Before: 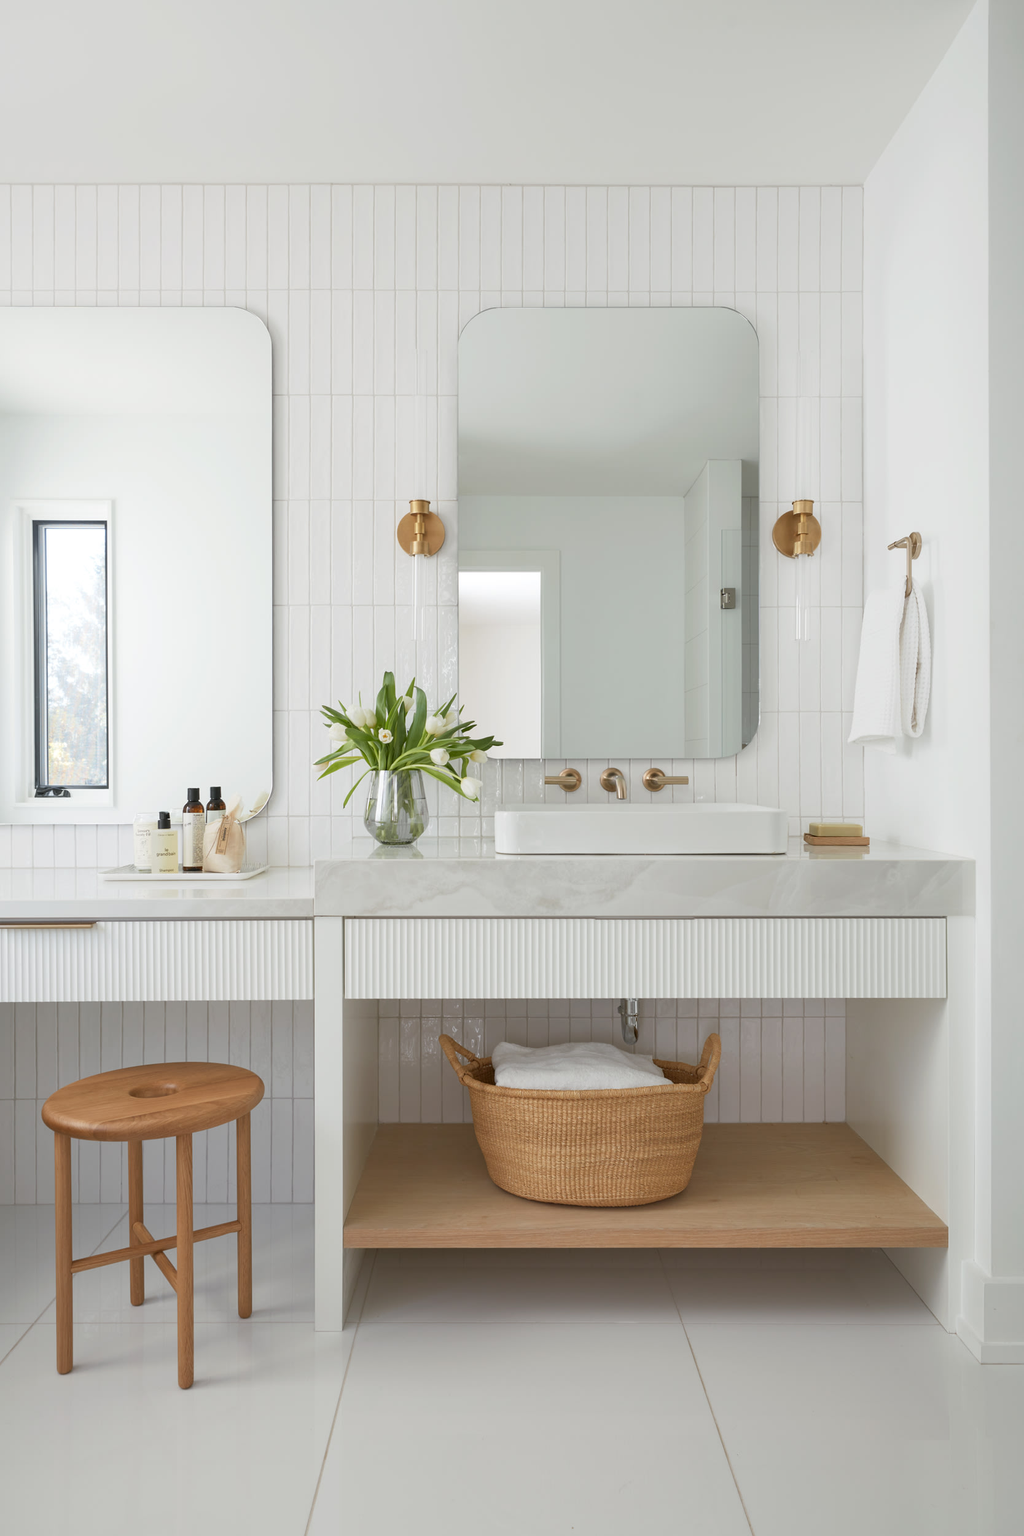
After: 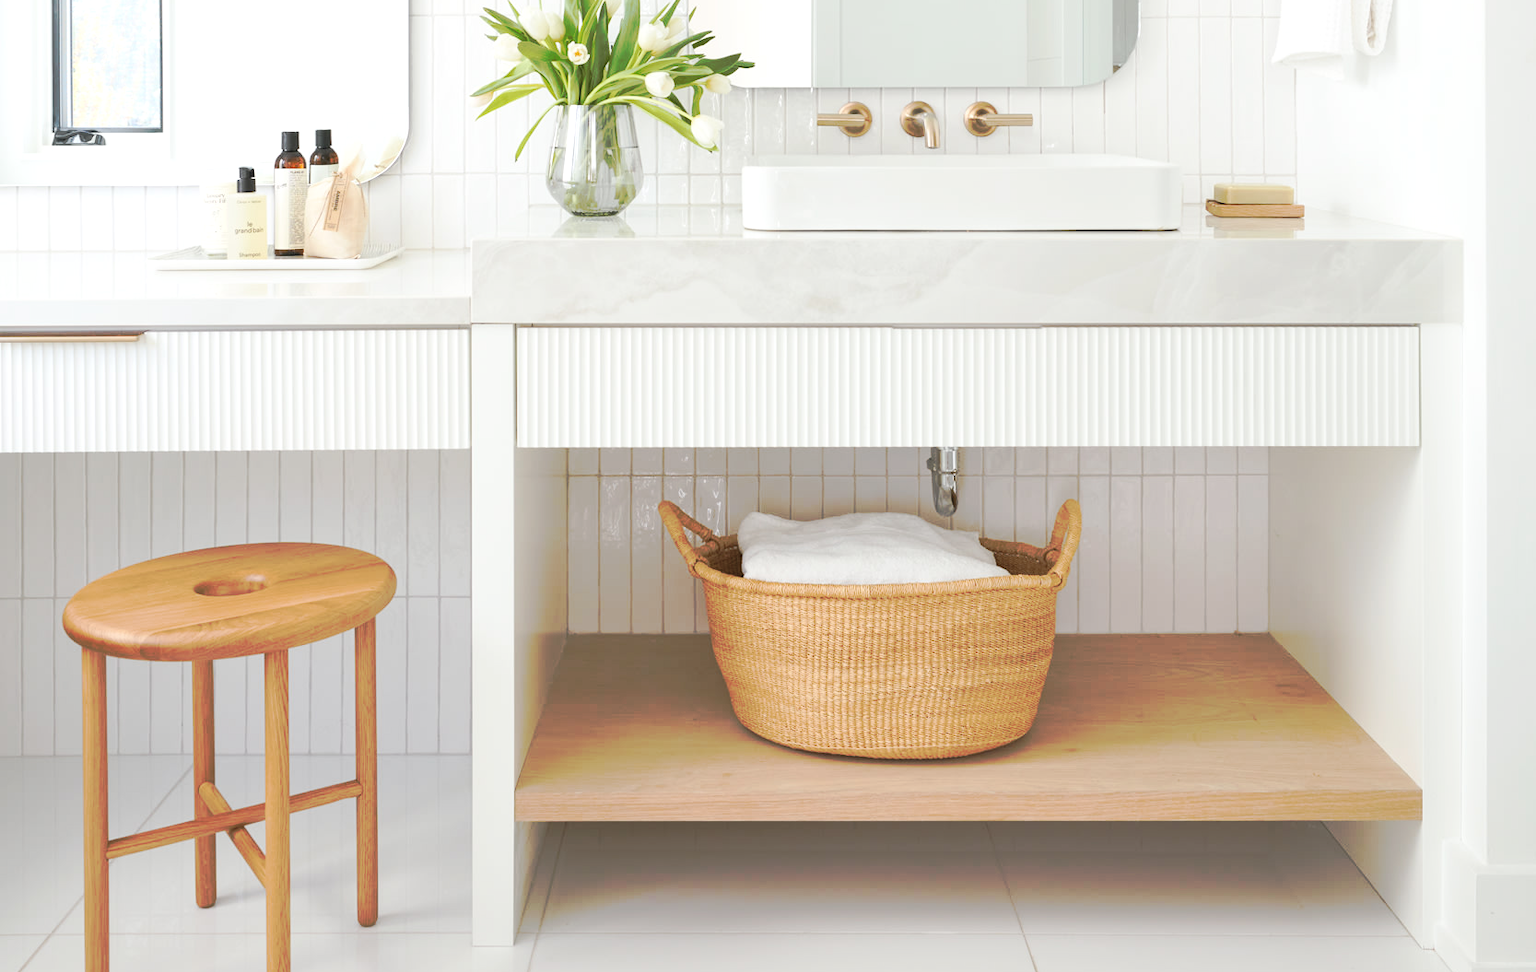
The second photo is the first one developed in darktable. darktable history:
crop: top 45.637%, bottom 12.139%
contrast brightness saturation: contrast 0.14, brightness 0.211
levels: levels [0, 0.474, 0.947]
tone curve: curves: ch0 [(0, 0) (0.003, 0.003) (0.011, 0.011) (0.025, 0.024) (0.044, 0.044) (0.069, 0.068) (0.1, 0.098) (0.136, 0.133) (0.177, 0.174) (0.224, 0.22) (0.277, 0.272) (0.335, 0.329) (0.399, 0.392) (0.468, 0.46) (0.543, 0.607) (0.623, 0.676) (0.709, 0.75) (0.801, 0.828) (0.898, 0.912) (1, 1)], preserve colors none
